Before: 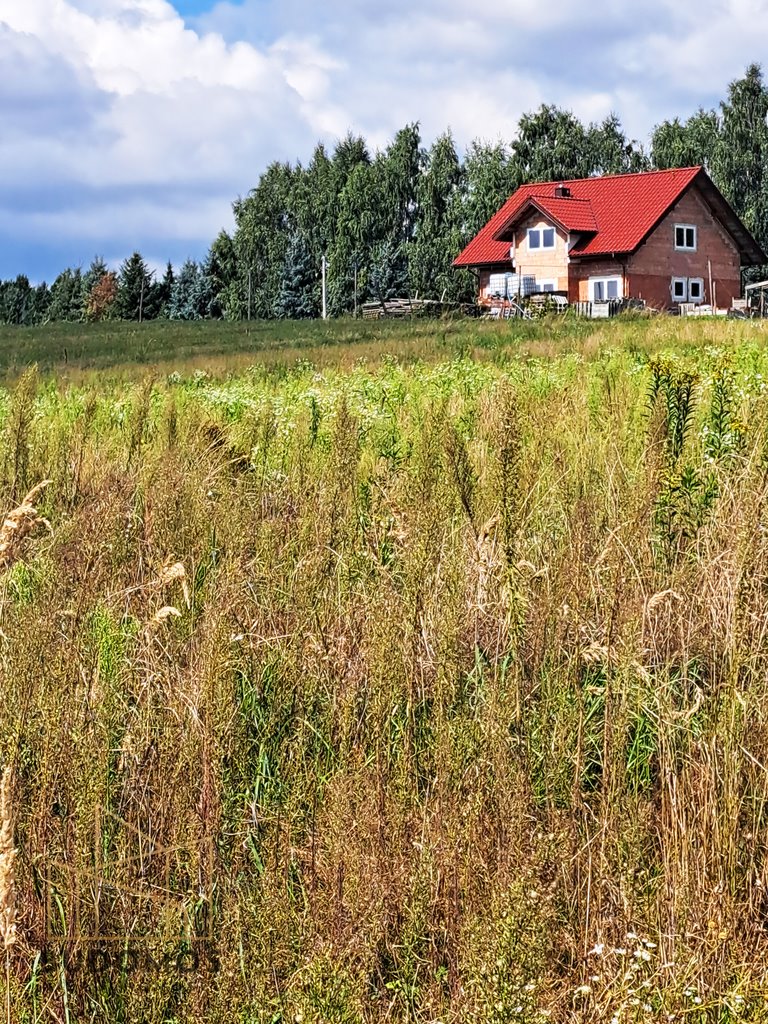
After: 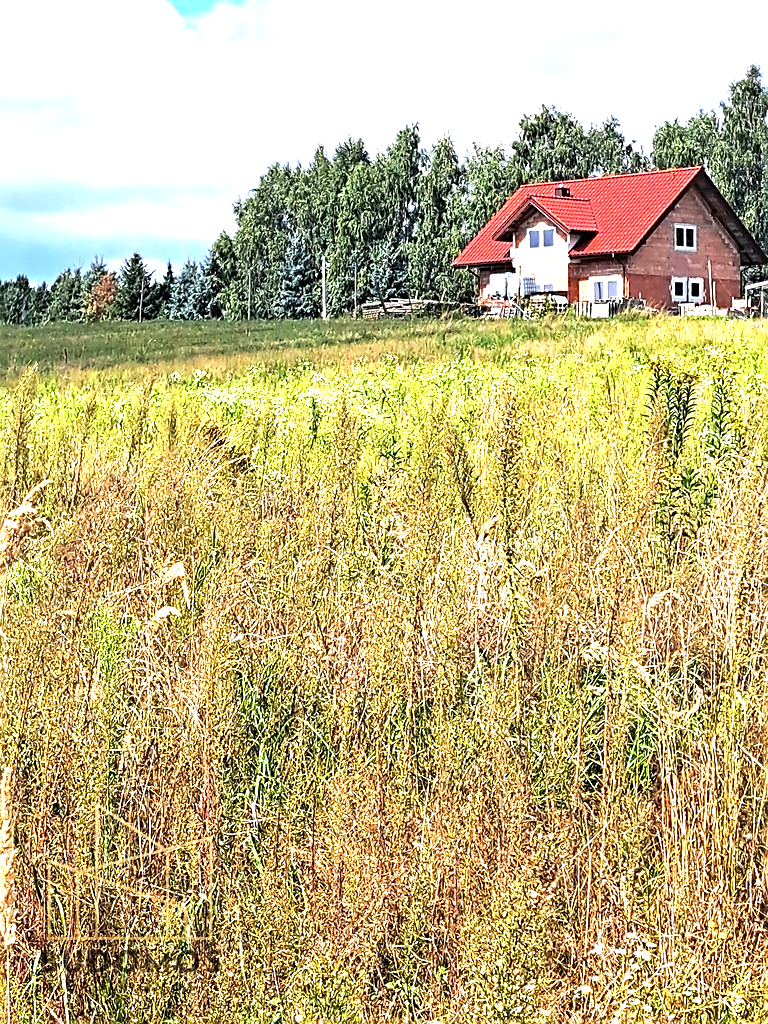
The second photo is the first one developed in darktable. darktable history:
exposure: exposure 1.268 EV, compensate highlight preservation false
sharpen: on, module defaults
